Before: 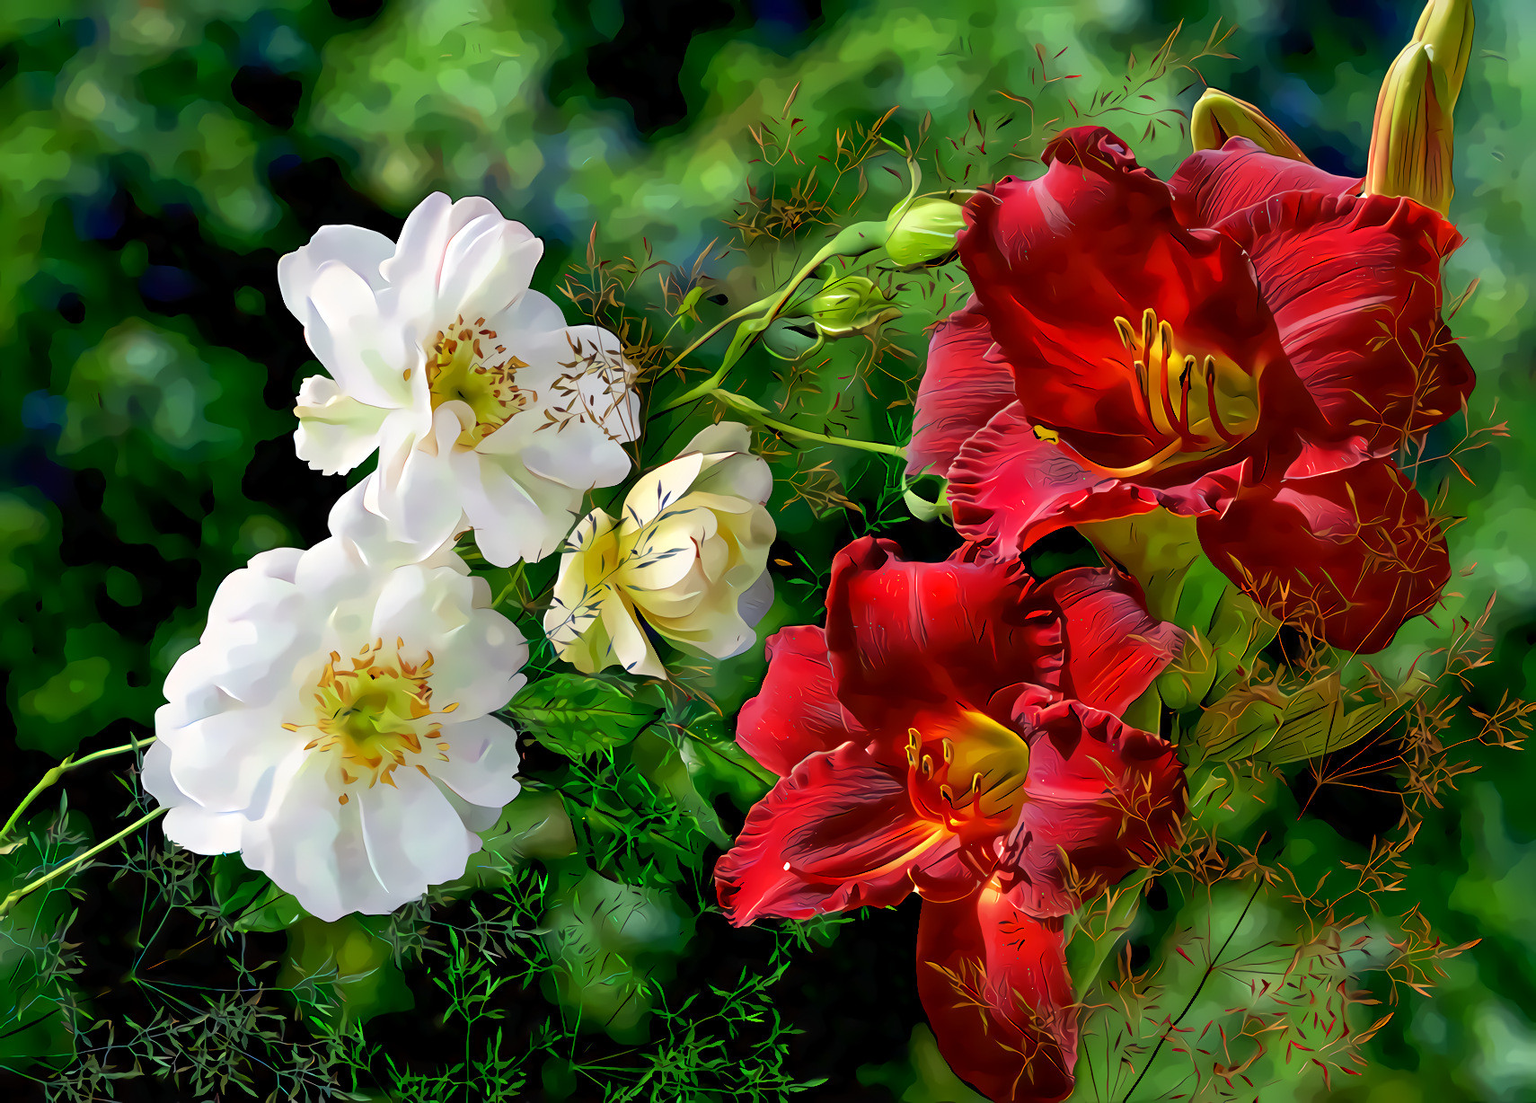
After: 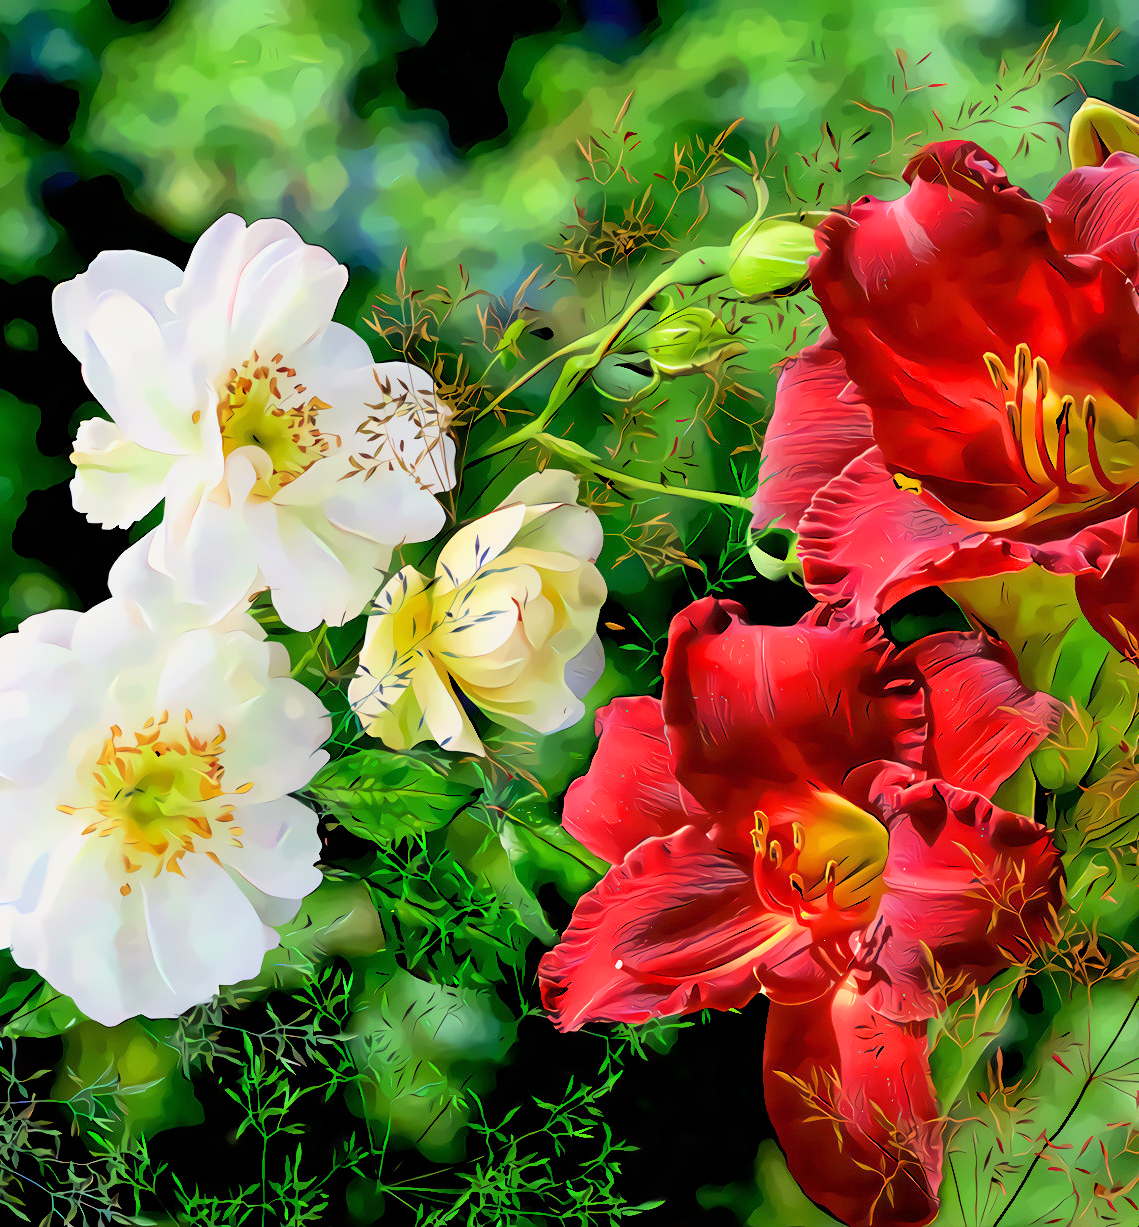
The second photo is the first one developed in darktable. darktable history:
exposure: black level correction 0, exposure 1.1 EV, compensate exposure bias true, compensate highlight preservation false
filmic rgb: black relative exposure -7.65 EV, white relative exposure 4.56 EV, hardness 3.61, color science v6 (2022)
crop and rotate: left 15.055%, right 18.278%
